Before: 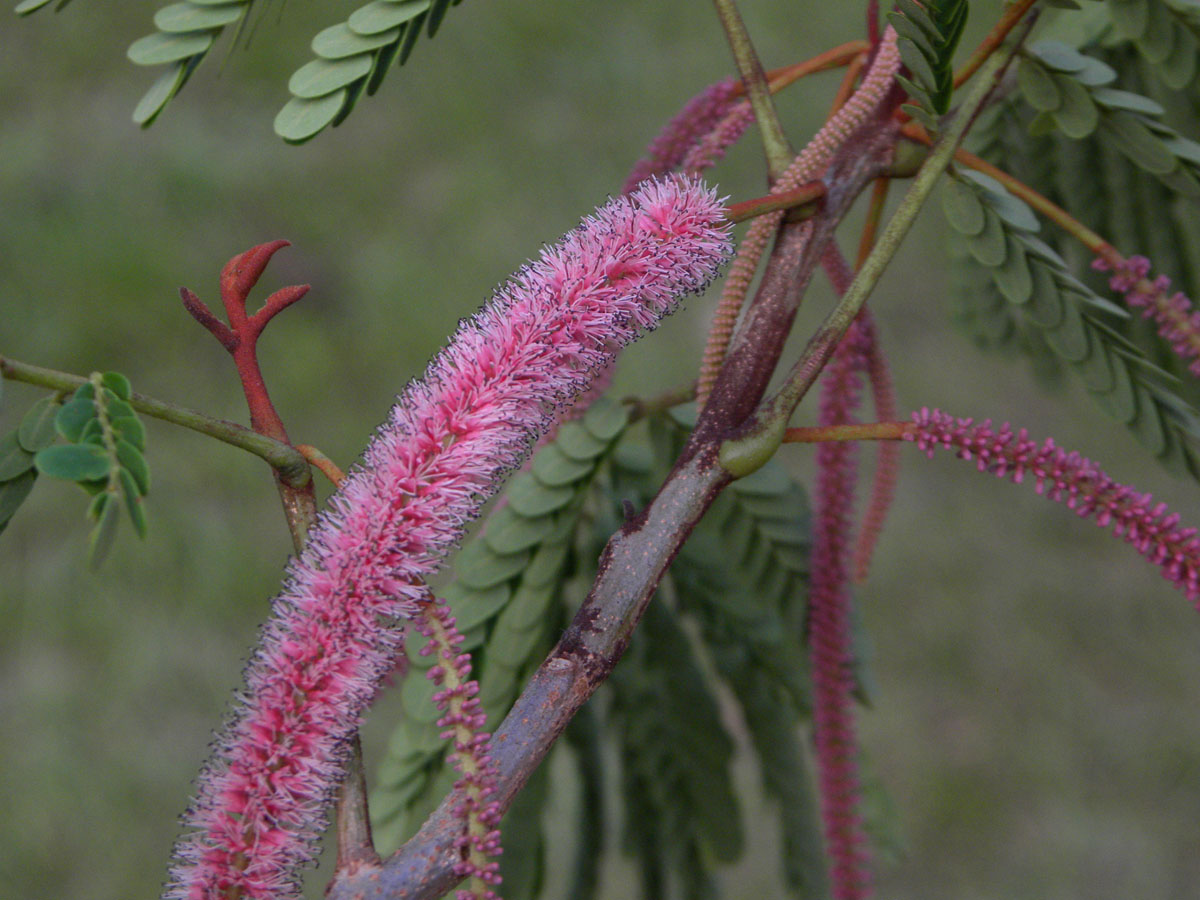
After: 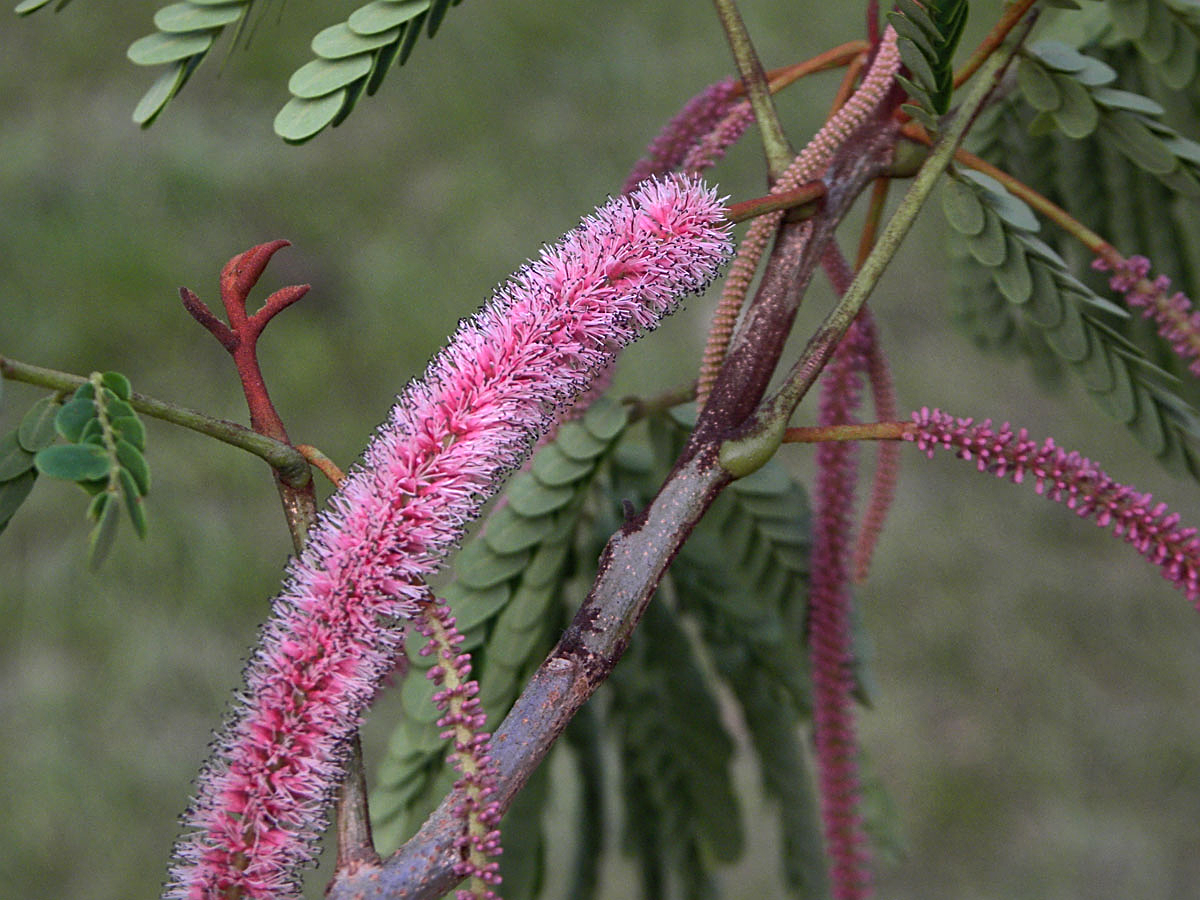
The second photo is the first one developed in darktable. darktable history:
tone equalizer: -8 EV -0.75 EV, -7 EV -0.7 EV, -6 EV -0.6 EV, -5 EV -0.4 EV, -3 EV 0.4 EV, -2 EV 0.6 EV, -1 EV 0.7 EV, +0 EV 0.75 EV, edges refinement/feathering 500, mask exposure compensation -1.57 EV, preserve details no
shadows and highlights: on, module defaults
sharpen: on, module defaults
